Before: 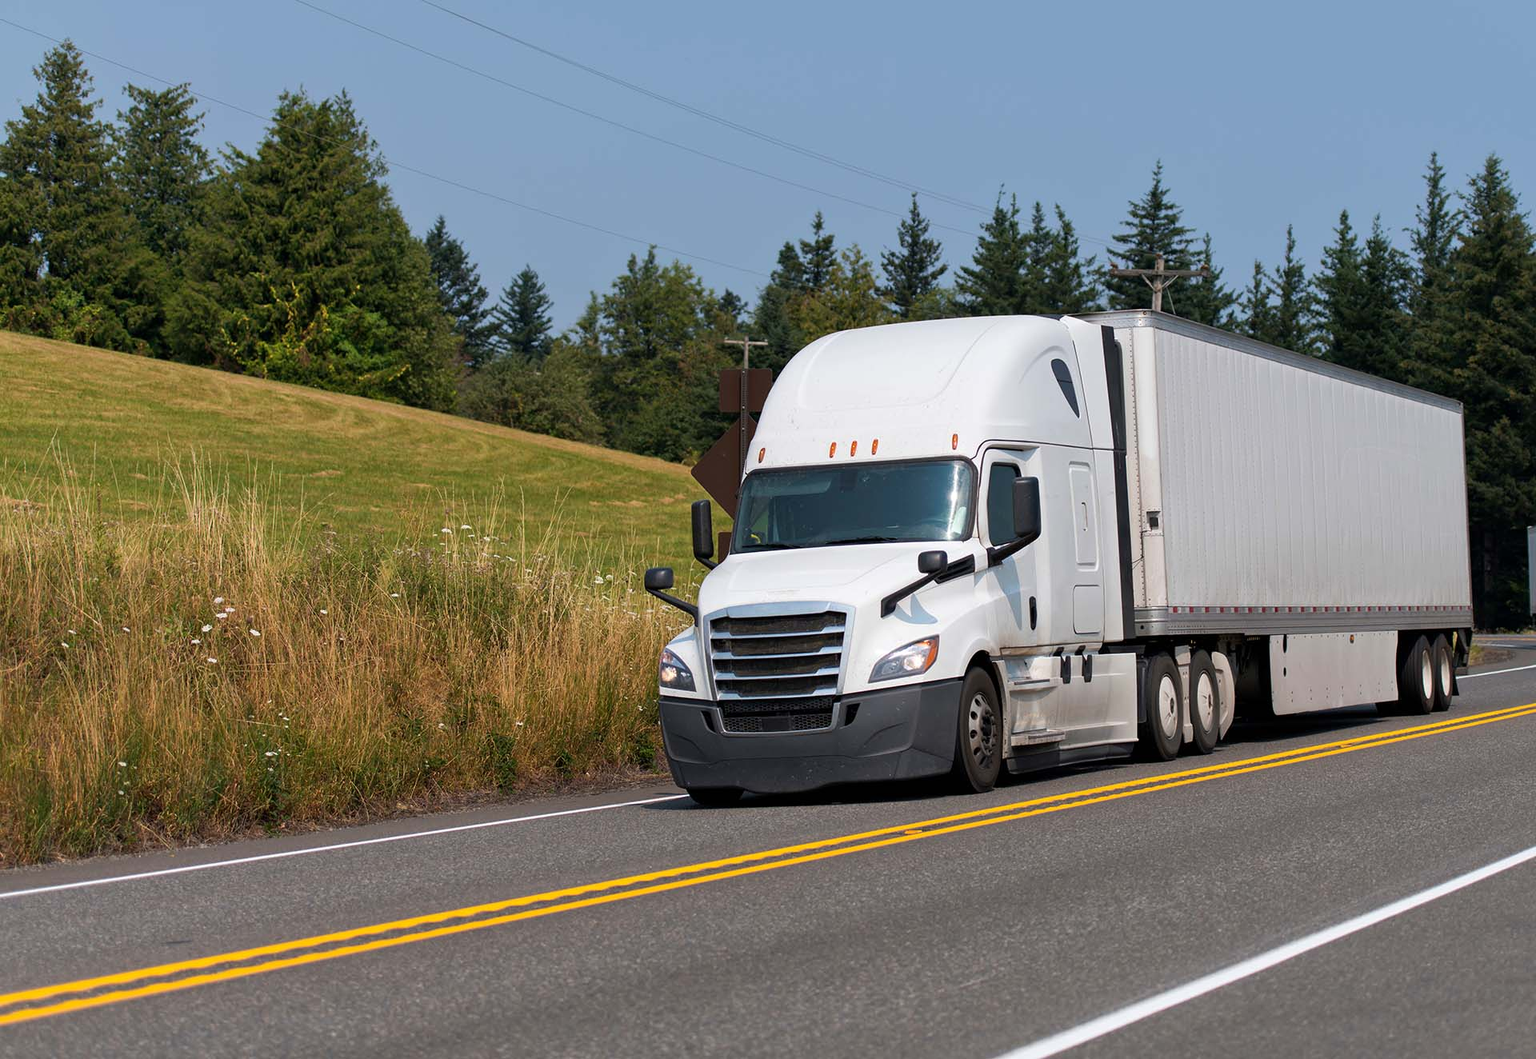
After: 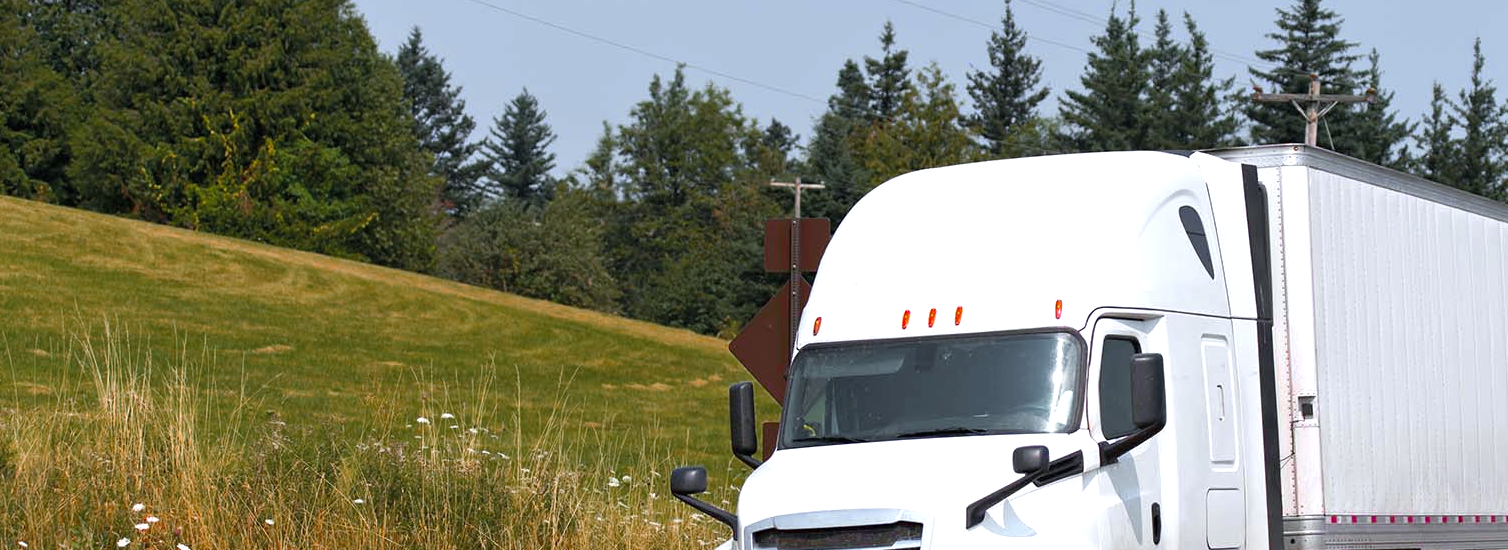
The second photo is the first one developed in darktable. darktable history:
color balance rgb: perceptual saturation grading › global saturation 20%, global vibrance 20%
white balance: red 0.967, blue 1.049
color zones: curves: ch0 [(0, 0.48) (0.209, 0.398) (0.305, 0.332) (0.429, 0.493) (0.571, 0.5) (0.714, 0.5) (0.857, 0.5) (1, 0.48)]; ch1 [(0, 0.736) (0.143, 0.625) (0.225, 0.371) (0.429, 0.256) (0.571, 0.241) (0.714, 0.213) (0.857, 0.48) (1, 0.736)]; ch2 [(0, 0.448) (0.143, 0.498) (0.286, 0.5) (0.429, 0.5) (0.571, 0.5) (0.714, 0.5) (0.857, 0.5) (1, 0.448)]
crop: left 7.036%, top 18.398%, right 14.379%, bottom 40.043%
exposure: black level correction 0, exposure 0.7 EV, compensate exposure bias true, compensate highlight preservation false
